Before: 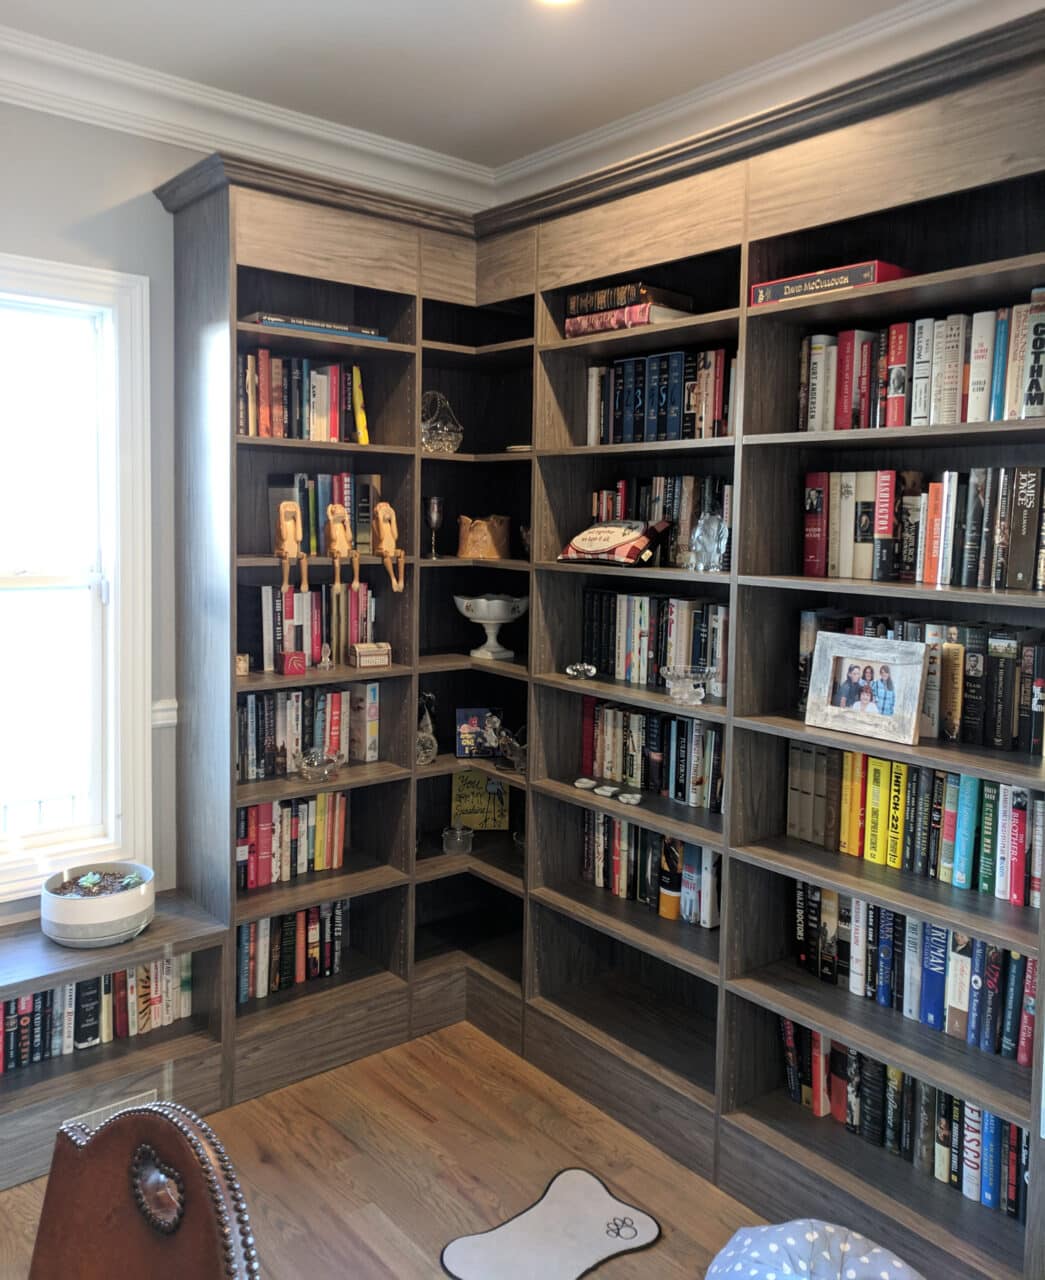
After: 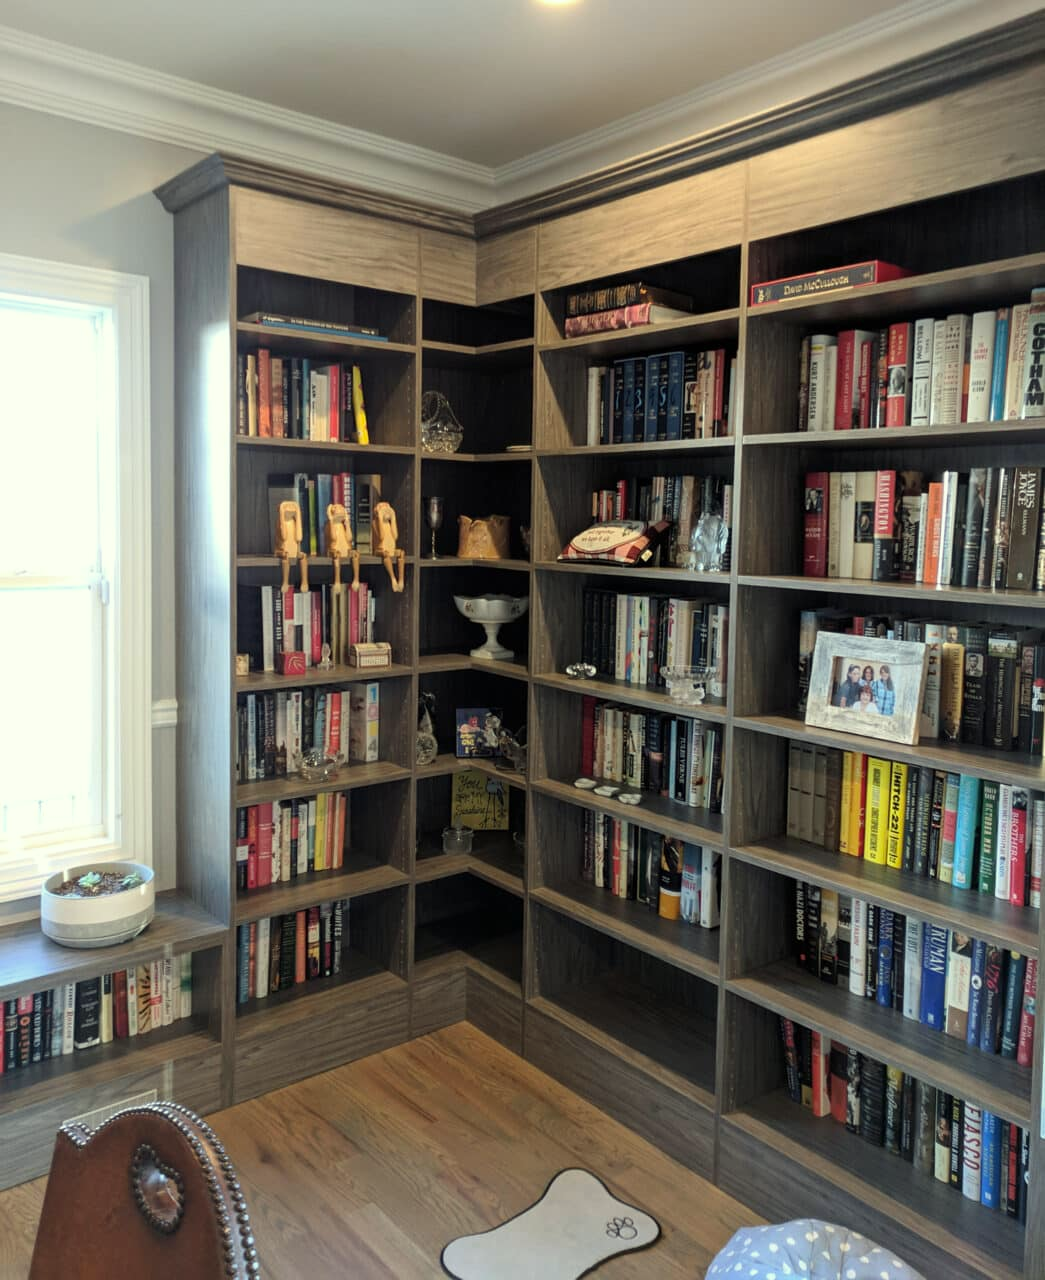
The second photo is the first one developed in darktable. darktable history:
color correction: highlights a* -4.37, highlights b* 6.85
